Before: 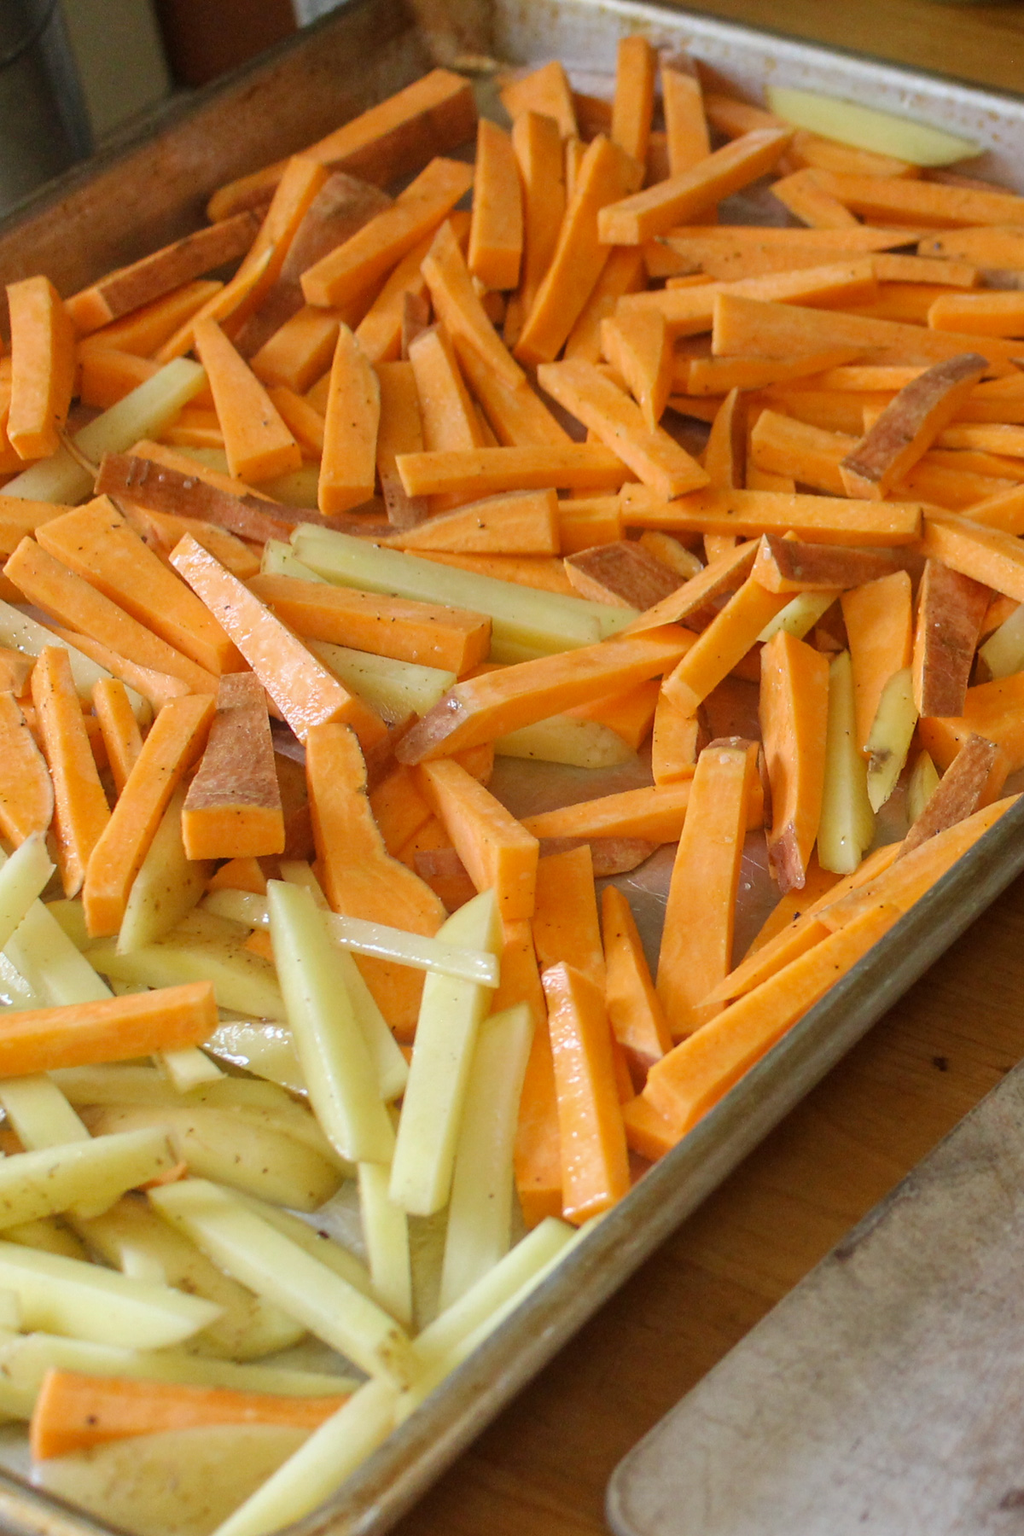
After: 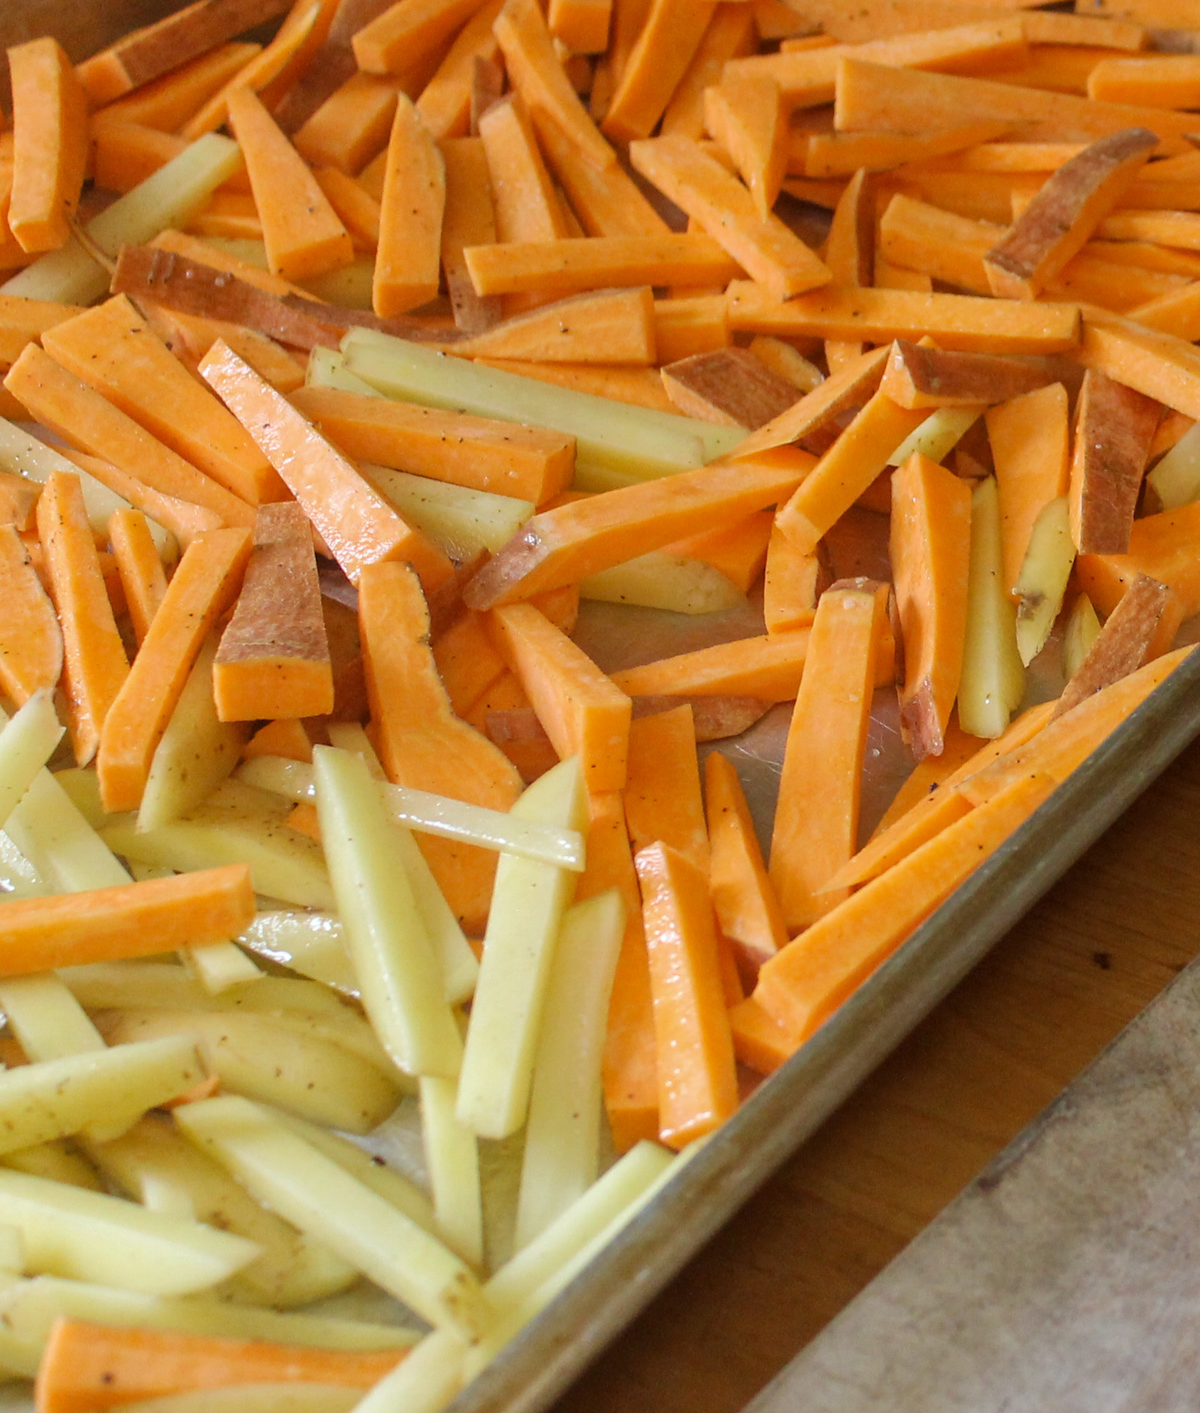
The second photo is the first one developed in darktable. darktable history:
crop and rotate: top 15.925%, bottom 5.529%
tone equalizer: edges refinement/feathering 500, mask exposure compensation -1.57 EV, preserve details no
